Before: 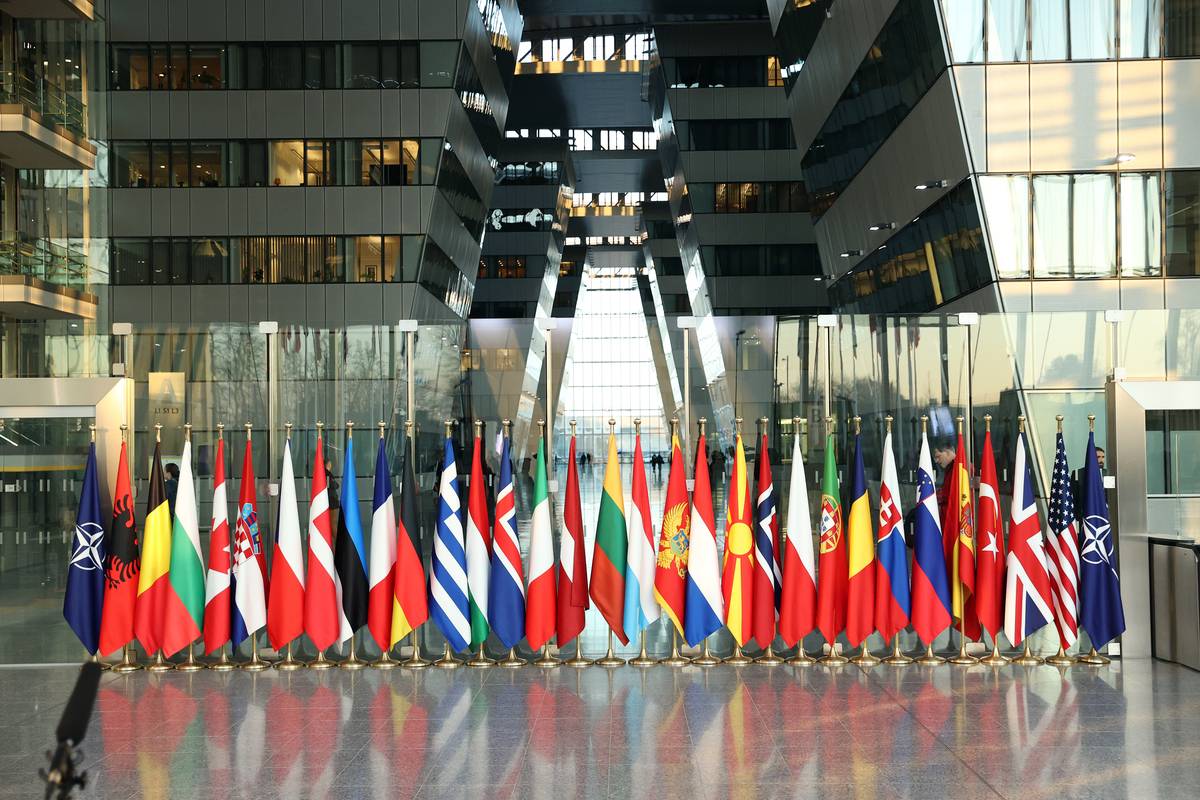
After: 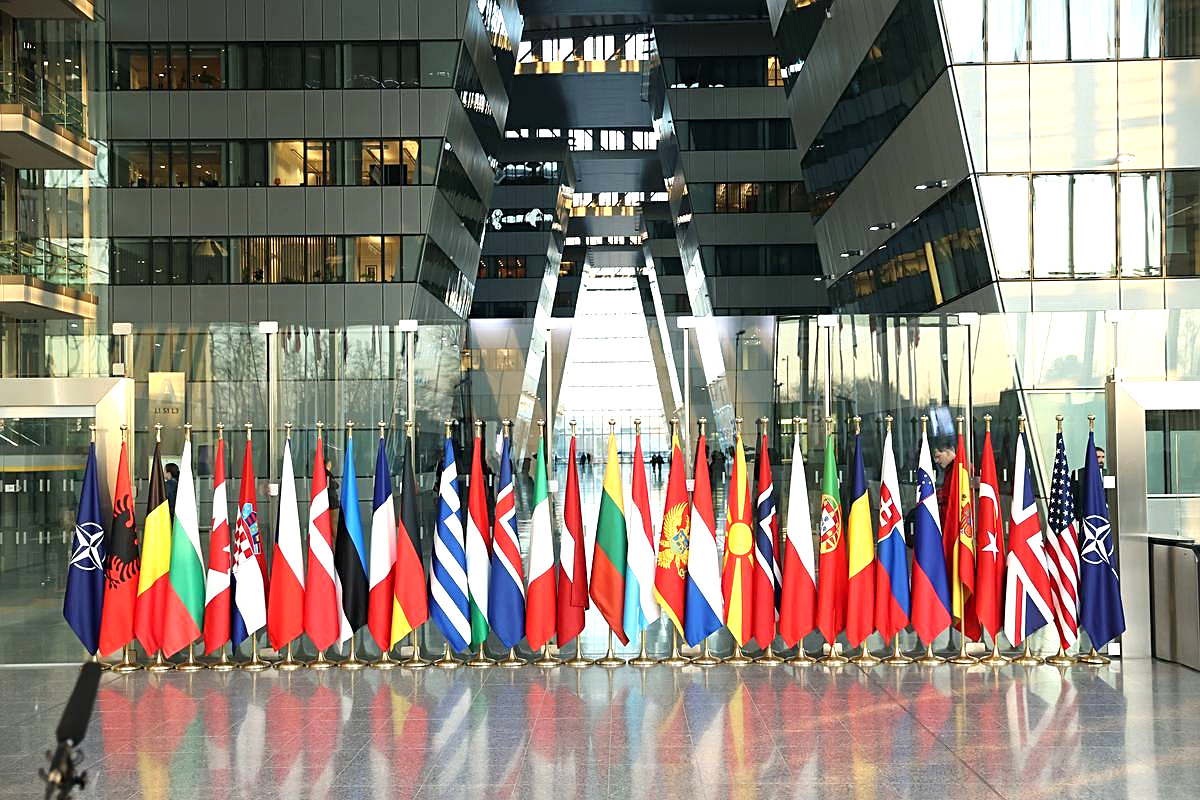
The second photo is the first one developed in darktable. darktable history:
exposure: black level correction 0, exposure 0.498 EV, compensate exposure bias true, compensate highlight preservation false
sharpen: on, module defaults
